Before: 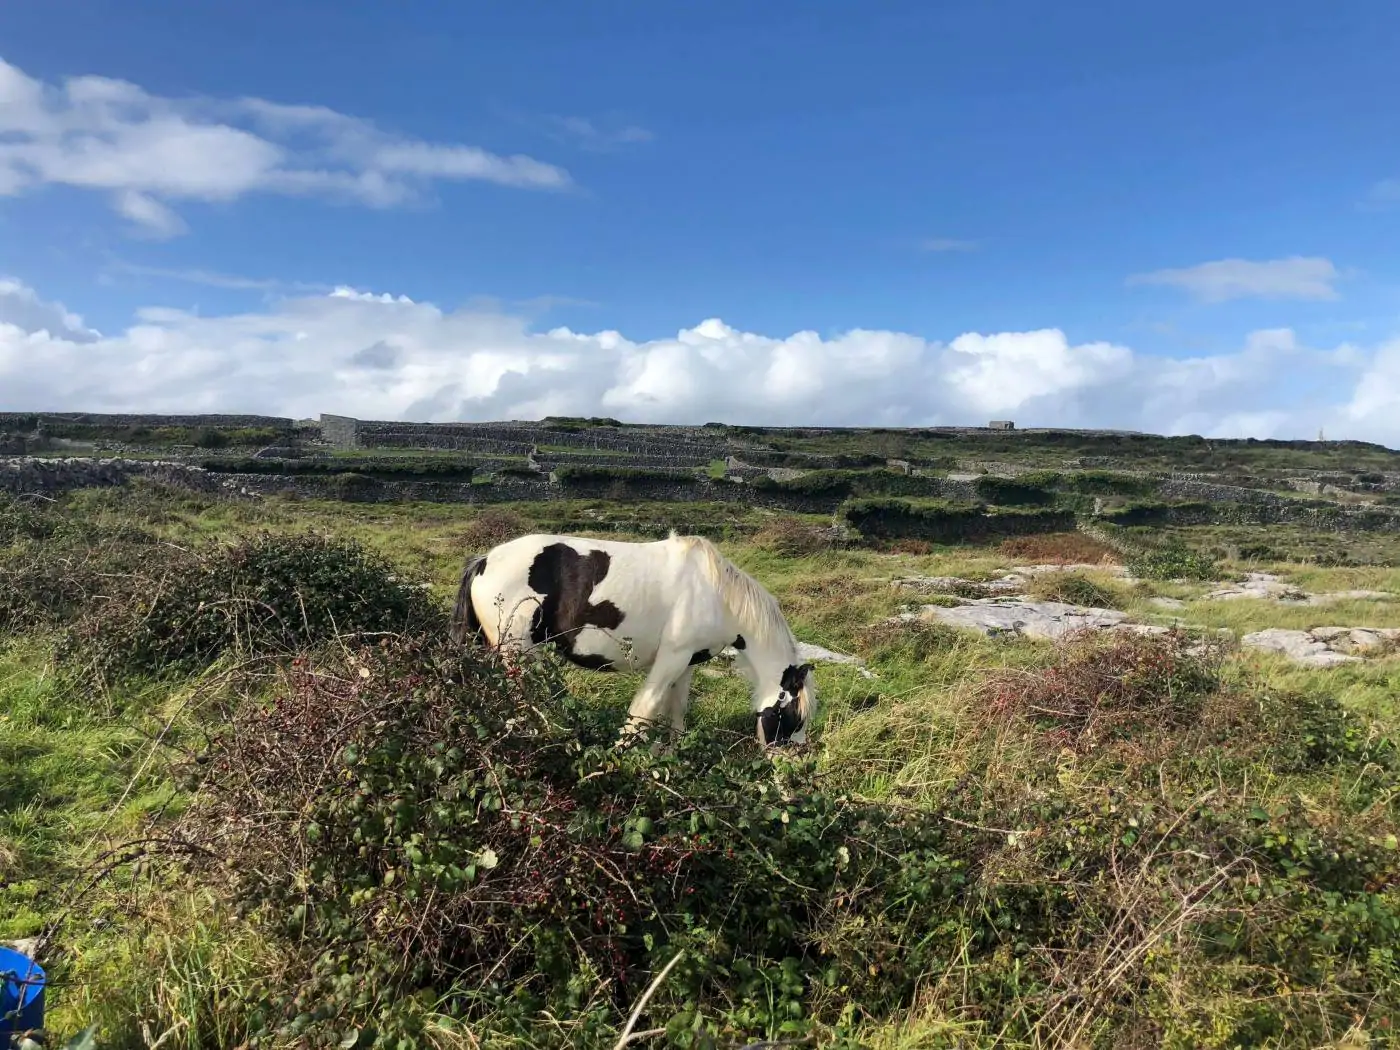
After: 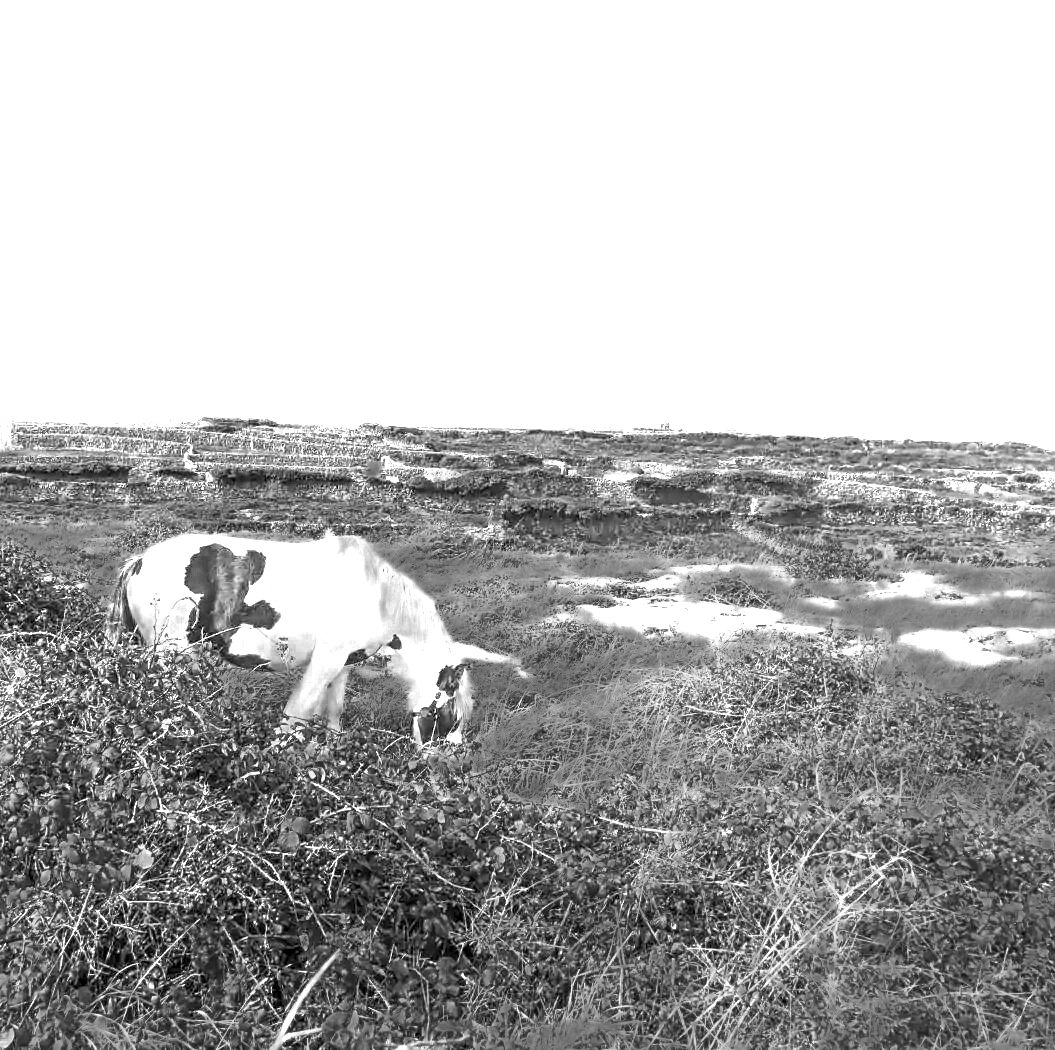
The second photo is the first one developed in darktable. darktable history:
color zones: curves: ch0 [(0.287, 0.048) (0.493, 0.484) (0.737, 0.816)]; ch1 [(0, 0) (0.143, 0) (0.286, 0) (0.429, 0) (0.571, 0) (0.714, 0) (0.857, 0)]
crop and rotate: left 24.6%
exposure: exposure 3 EV, compensate highlight preservation false
color balance rgb: global vibrance 10%
local contrast: detail 160%
